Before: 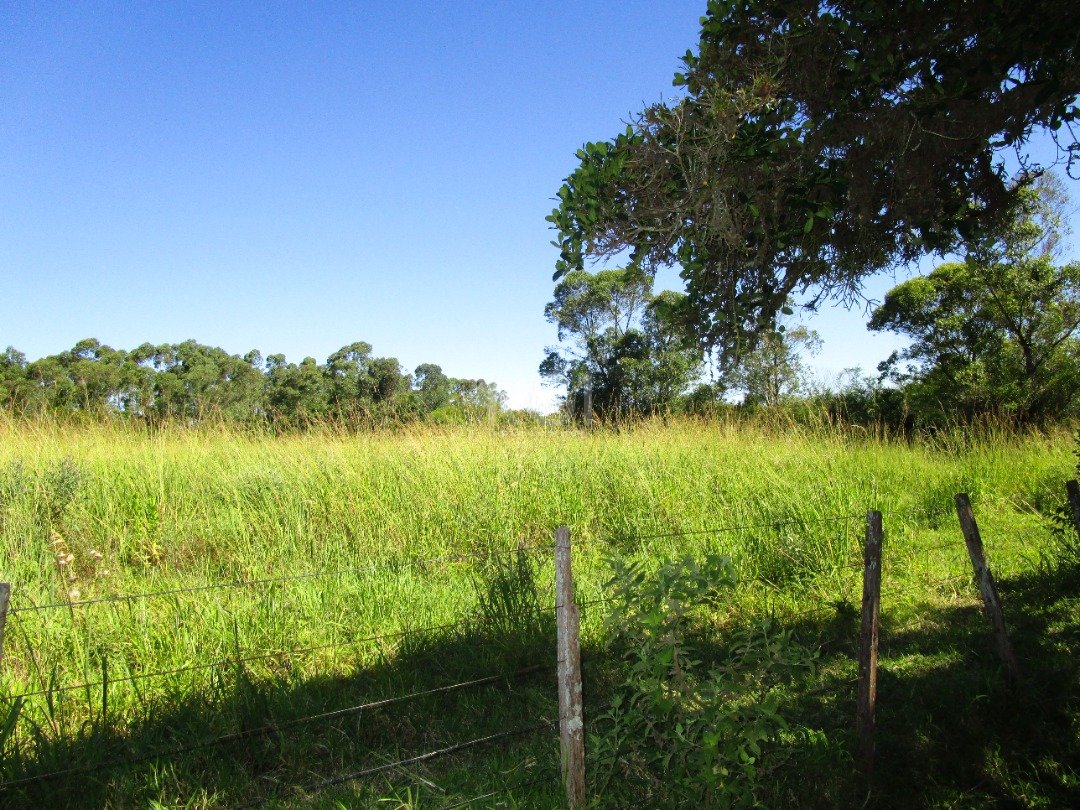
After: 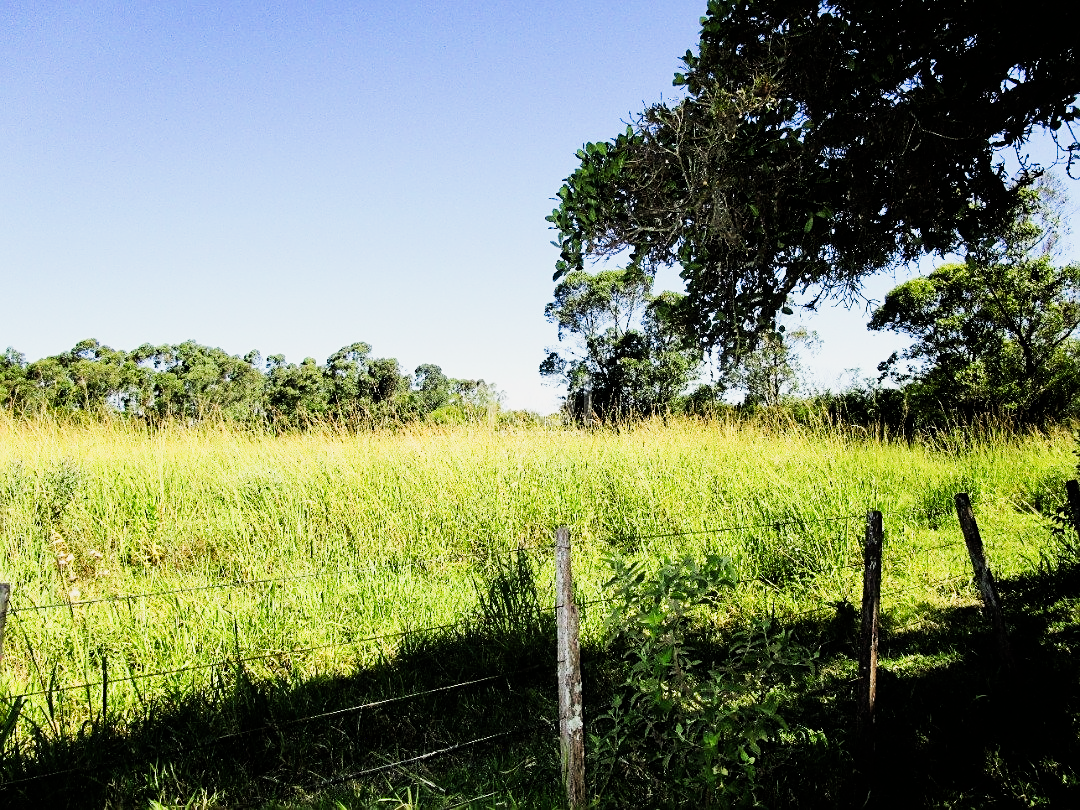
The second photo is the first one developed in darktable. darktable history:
contrast equalizer: y [[0.514, 0.573, 0.581, 0.508, 0.5, 0.5], [0.5 ×6], [0.5 ×6], [0 ×6], [0 ×6]], mix 0.291
filmic rgb: black relative exposure -7.5 EV, white relative exposure 5 EV, hardness 3.34, contrast 1.297
tone curve: curves: ch0 [(0, 0) (0.055, 0.057) (0.258, 0.307) (0.434, 0.543) (0.517, 0.657) (0.745, 0.874) (1, 1)]; ch1 [(0, 0) (0.346, 0.307) (0.418, 0.383) (0.46, 0.439) (0.482, 0.493) (0.502, 0.497) (0.517, 0.506) (0.55, 0.561) (0.588, 0.61) (0.646, 0.688) (1, 1)]; ch2 [(0, 0) (0.346, 0.34) (0.431, 0.45) (0.485, 0.499) (0.5, 0.503) (0.527, 0.508) (0.545, 0.562) (0.679, 0.706) (1, 1)], preserve colors none
sharpen: on, module defaults
